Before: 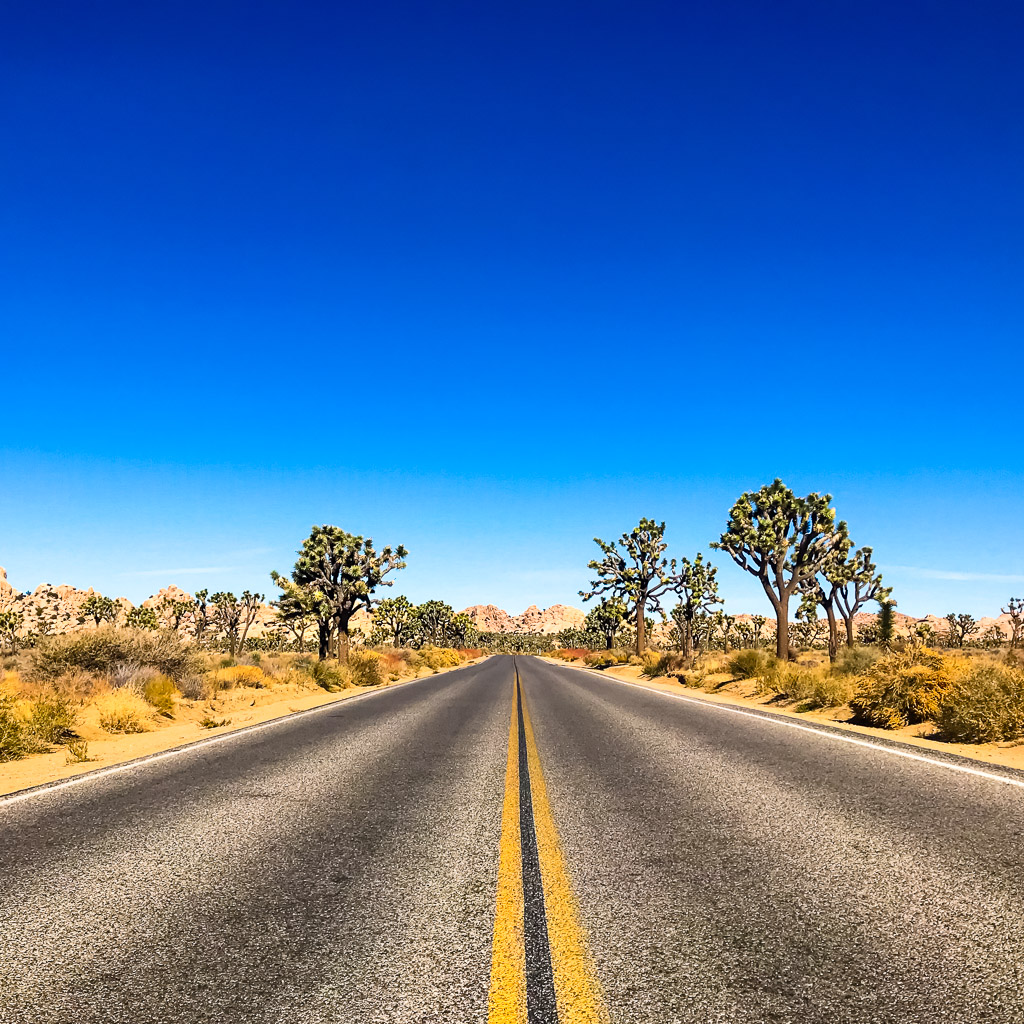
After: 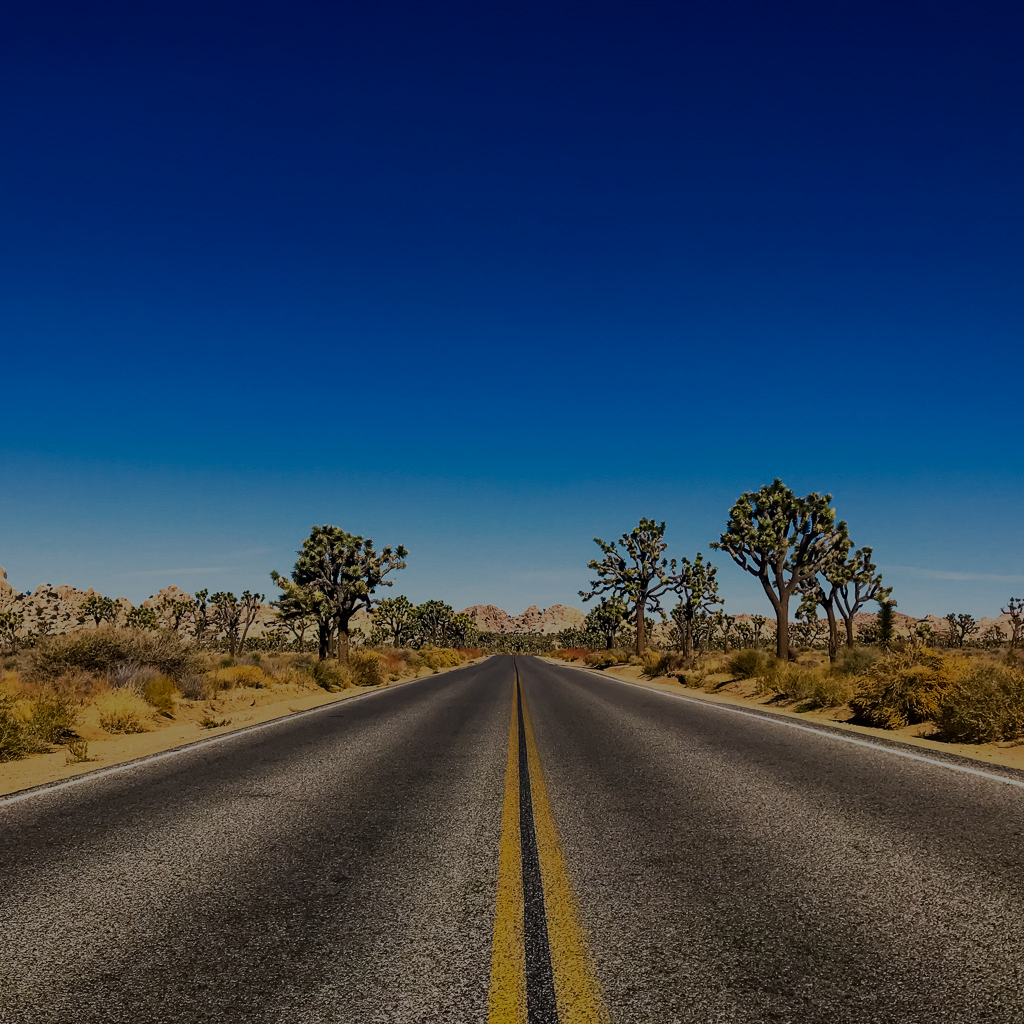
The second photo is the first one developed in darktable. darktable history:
tone equalizer: -8 EV -1.97 EV, -7 EV -1.99 EV, -6 EV -1.96 EV, -5 EV -1.99 EV, -4 EV -1.97 EV, -3 EV -1.99 EV, -2 EV -1.97 EV, -1 EV -1.62 EV, +0 EV -1.99 EV, edges refinement/feathering 500, mask exposure compensation -1.57 EV, preserve details no
